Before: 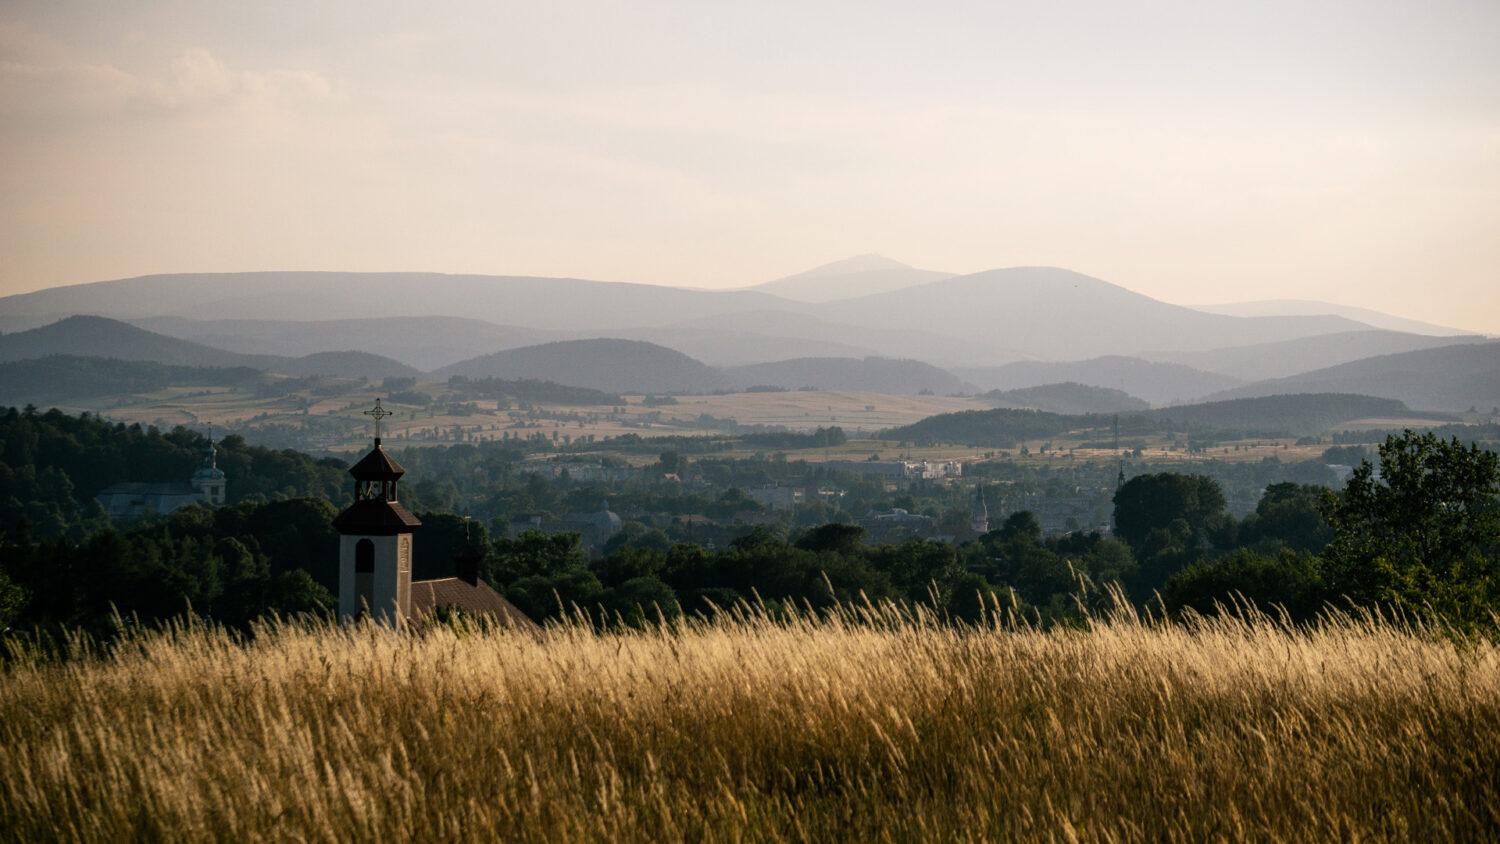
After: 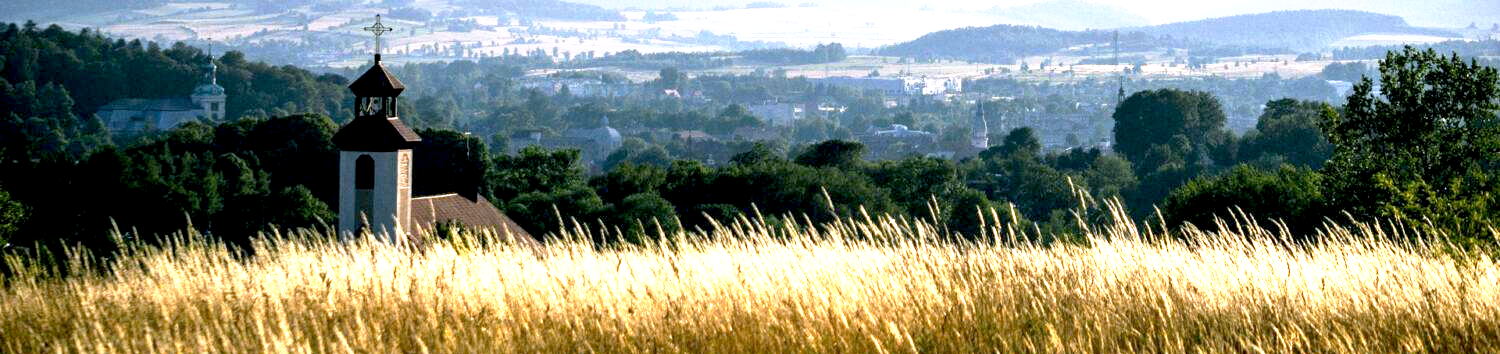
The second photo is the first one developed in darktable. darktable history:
exposure: black level correction 0, exposure 1.9 EV, compensate highlight preservation false
crop: top 45.551%, bottom 12.262%
white balance: red 0.948, green 1.02, blue 1.176
base curve: curves: ch0 [(0.017, 0) (0.425, 0.441) (0.844, 0.933) (1, 1)], preserve colors none
